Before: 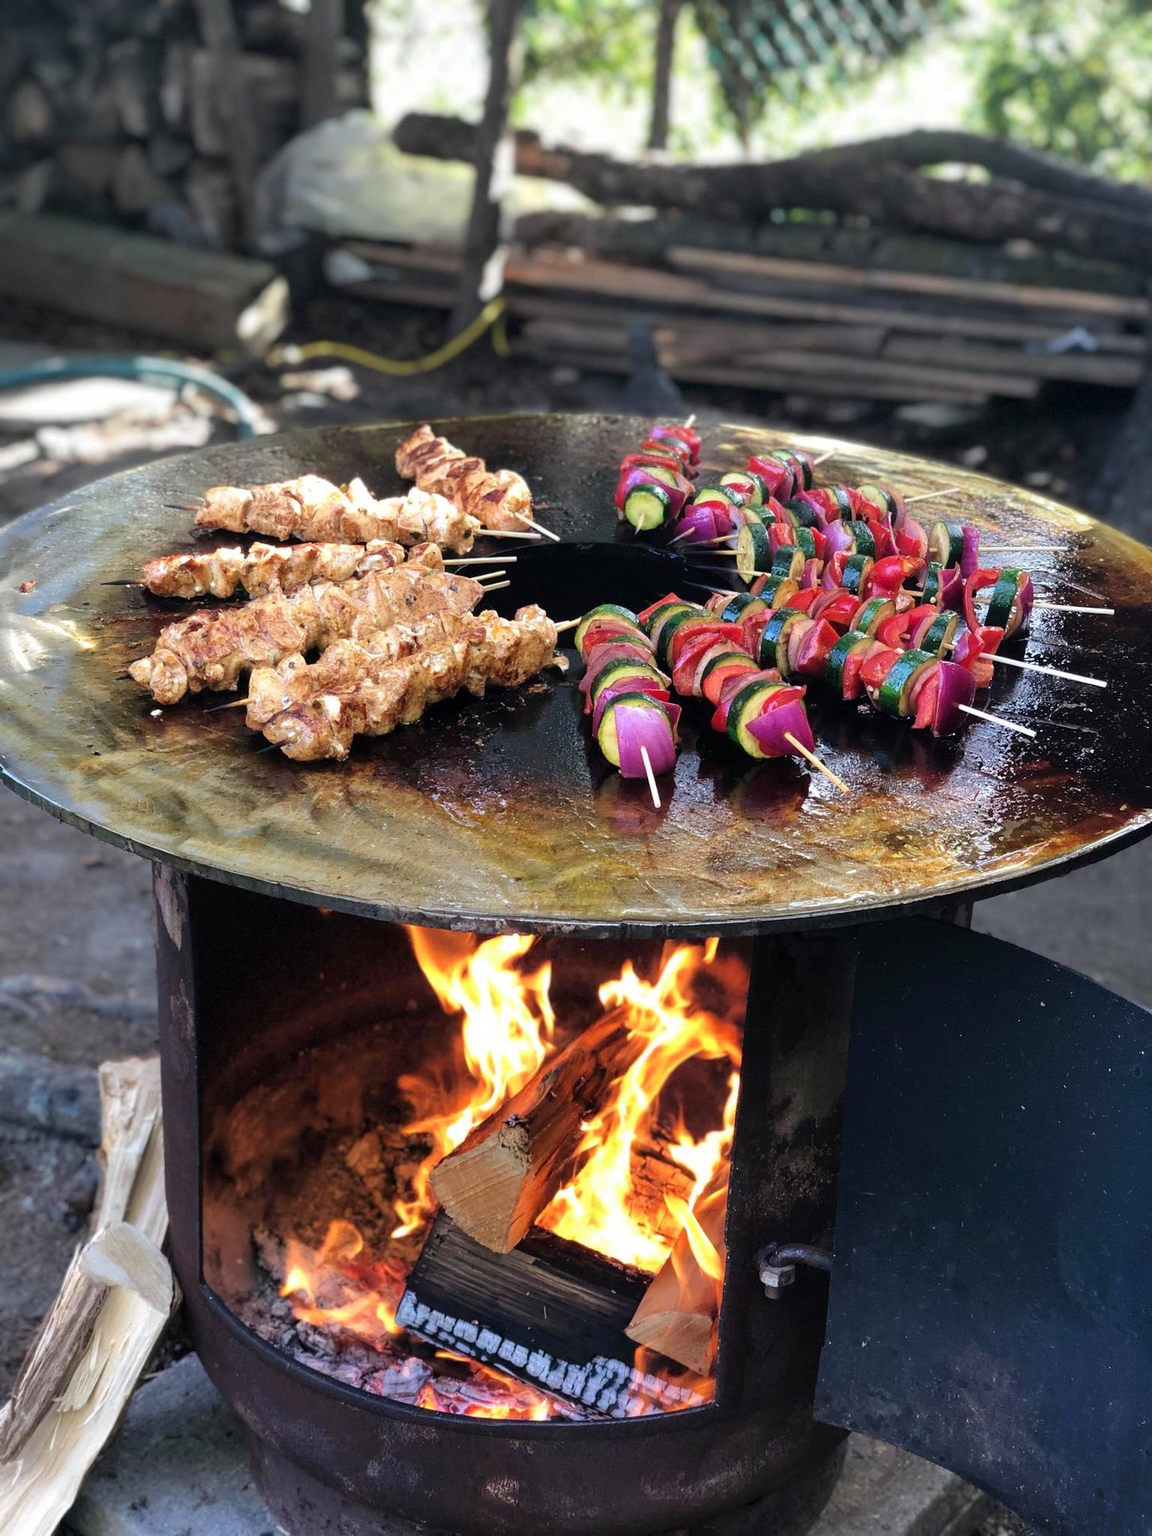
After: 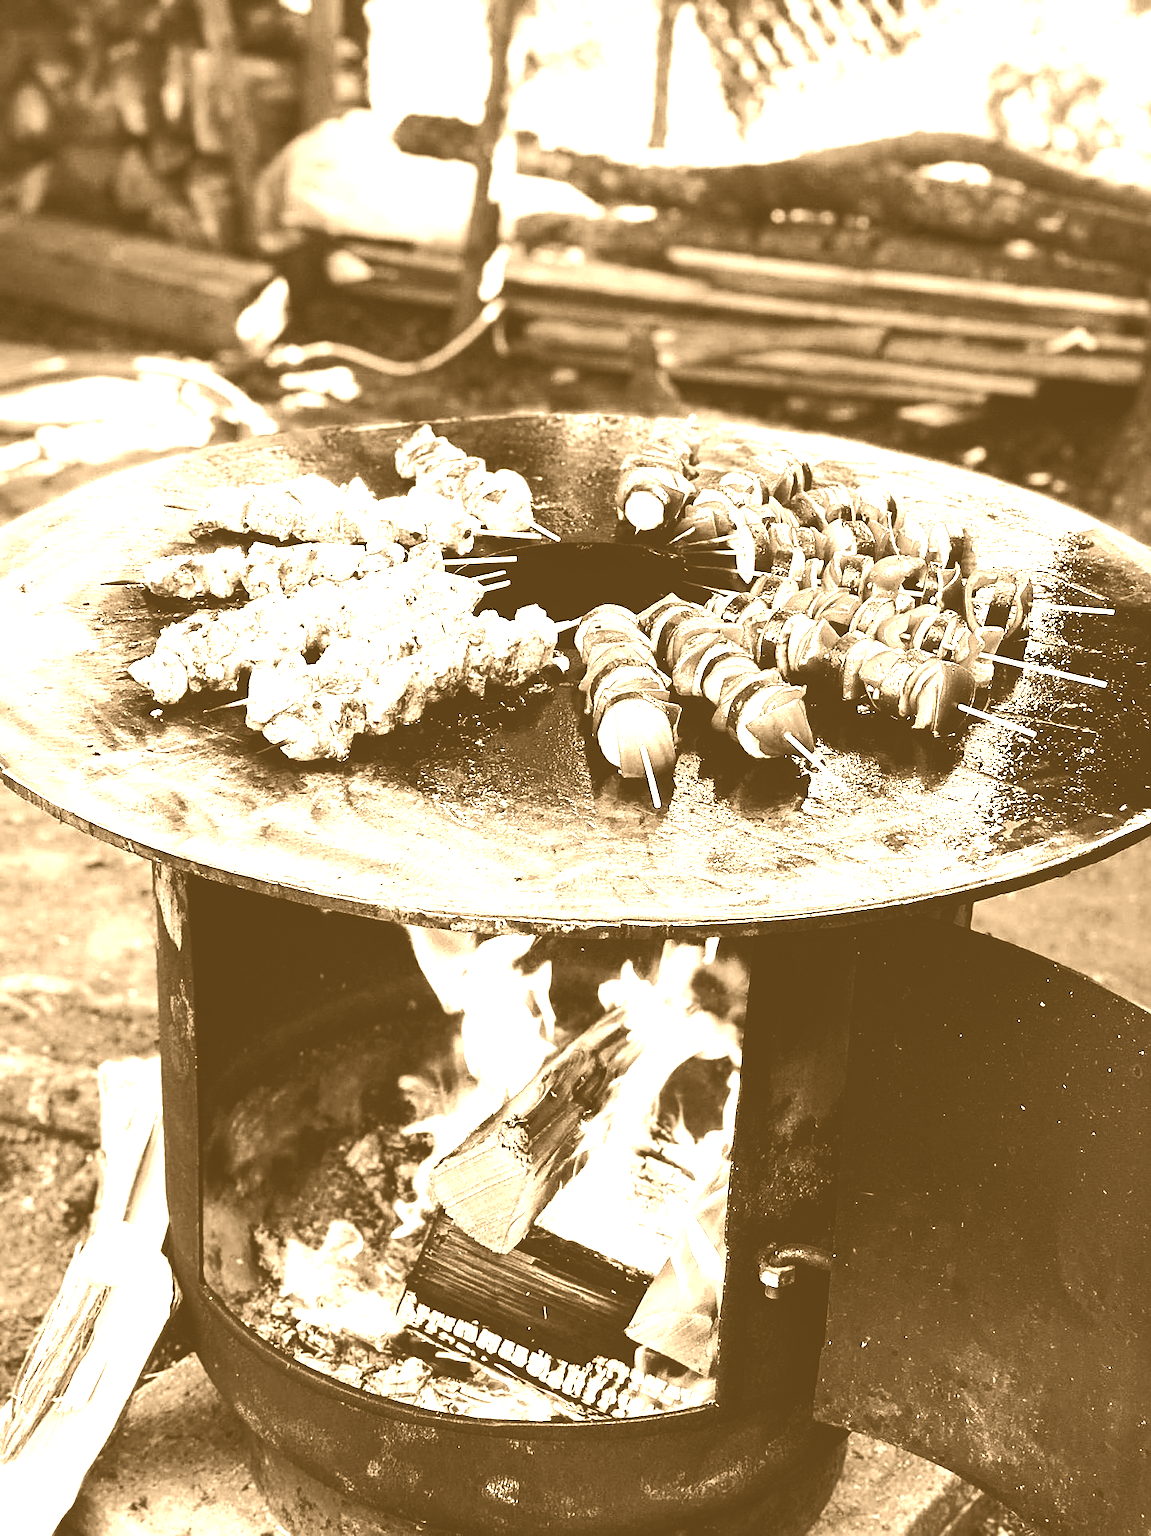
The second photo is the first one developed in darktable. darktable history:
color balance rgb: shadows lift › luminance -20%, power › hue 72.24°, highlights gain › luminance 15%, global offset › hue 171.6°, perceptual saturation grading › highlights -15%, perceptual saturation grading › shadows 25%, global vibrance 35%, contrast 10%
colorize: hue 28.8°, source mix 100%
exposure: exposure 0.6 EV, compensate highlight preservation false
sharpen: on, module defaults
tone curve: curves: ch0 [(0, 0.032) (0.078, 0.052) (0.236, 0.168) (0.43, 0.472) (0.508, 0.566) (0.66, 0.754) (0.79, 0.883) (0.994, 0.974)]; ch1 [(0, 0) (0.161, 0.092) (0.35, 0.33) (0.379, 0.401) (0.456, 0.456) (0.508, 0.501) (0.547, 0.531) (0.573, 0.563) (0.625, 0.602) (0.718, 0.734) (1, 1)]; ch2 [(0, 0) (0.369, 0.427) (0.44, 0.434) (0.502, 0.501) (0.54, 0.537) (0.586, 0.59) (0.621, 0.604) (1, 1)], color space Lab, independent channels, preserve colors none
local contrast: highlights 100%, shadows 100%, detail 120%, midtone range 0.2
white balance: emerald 1
